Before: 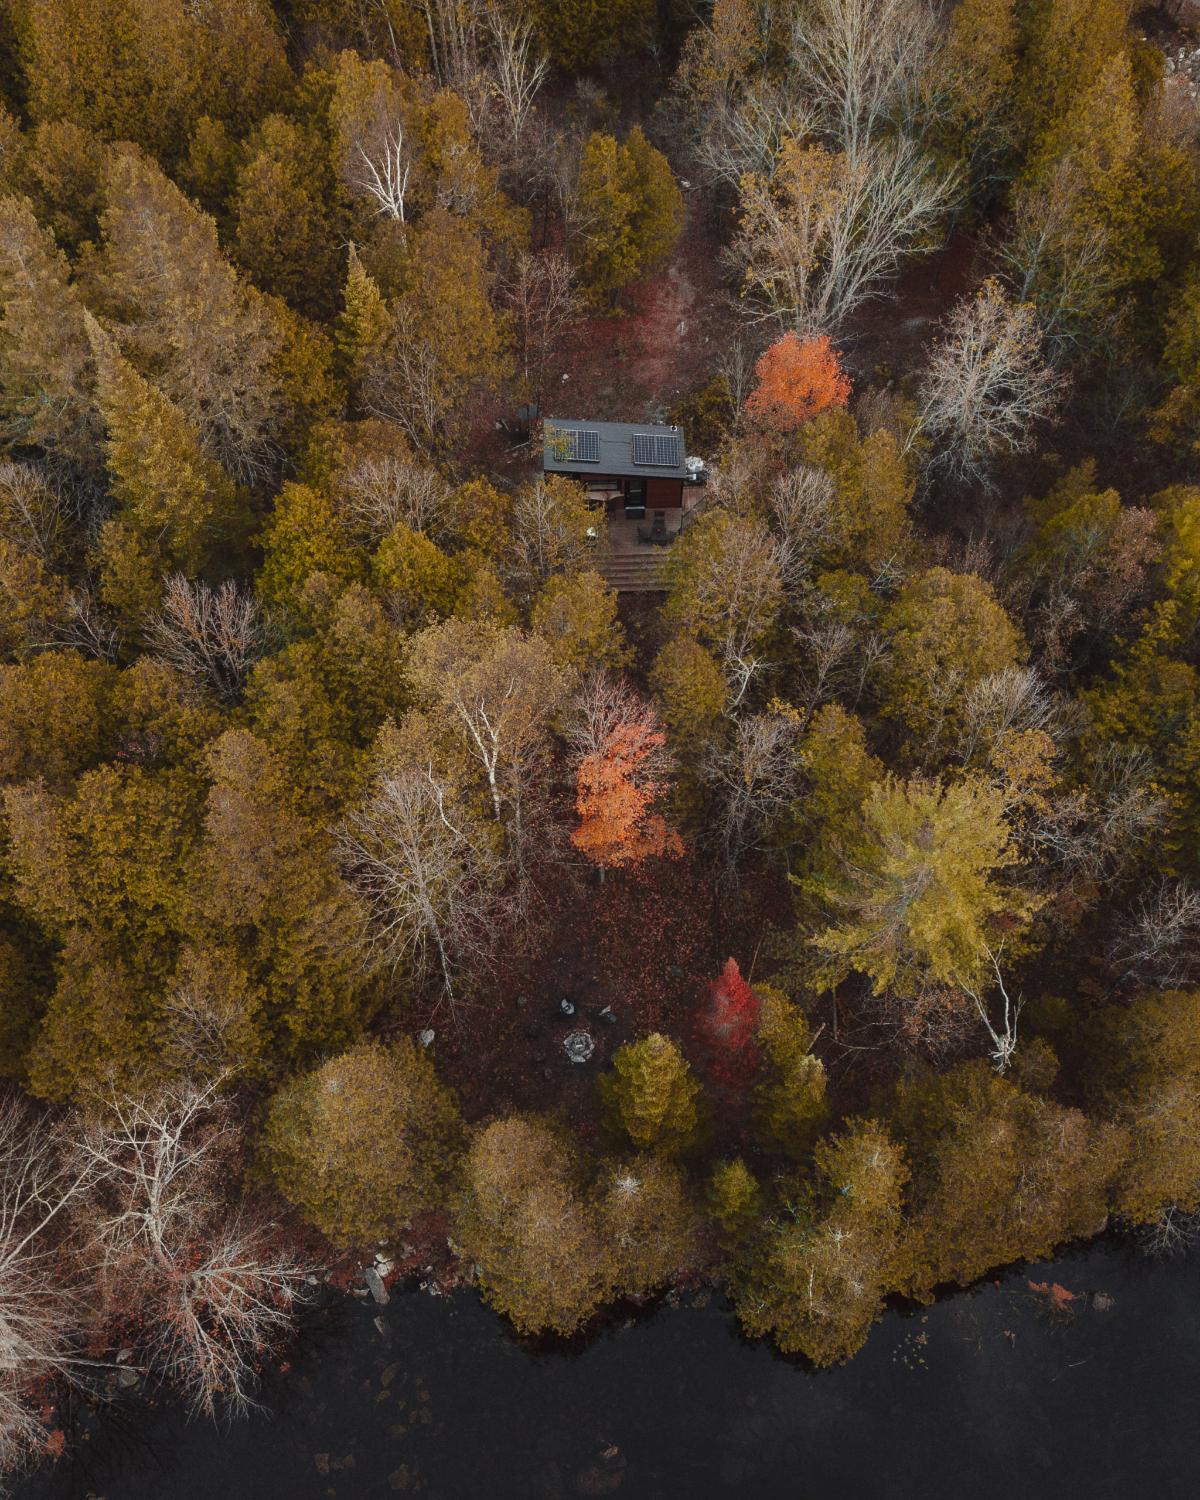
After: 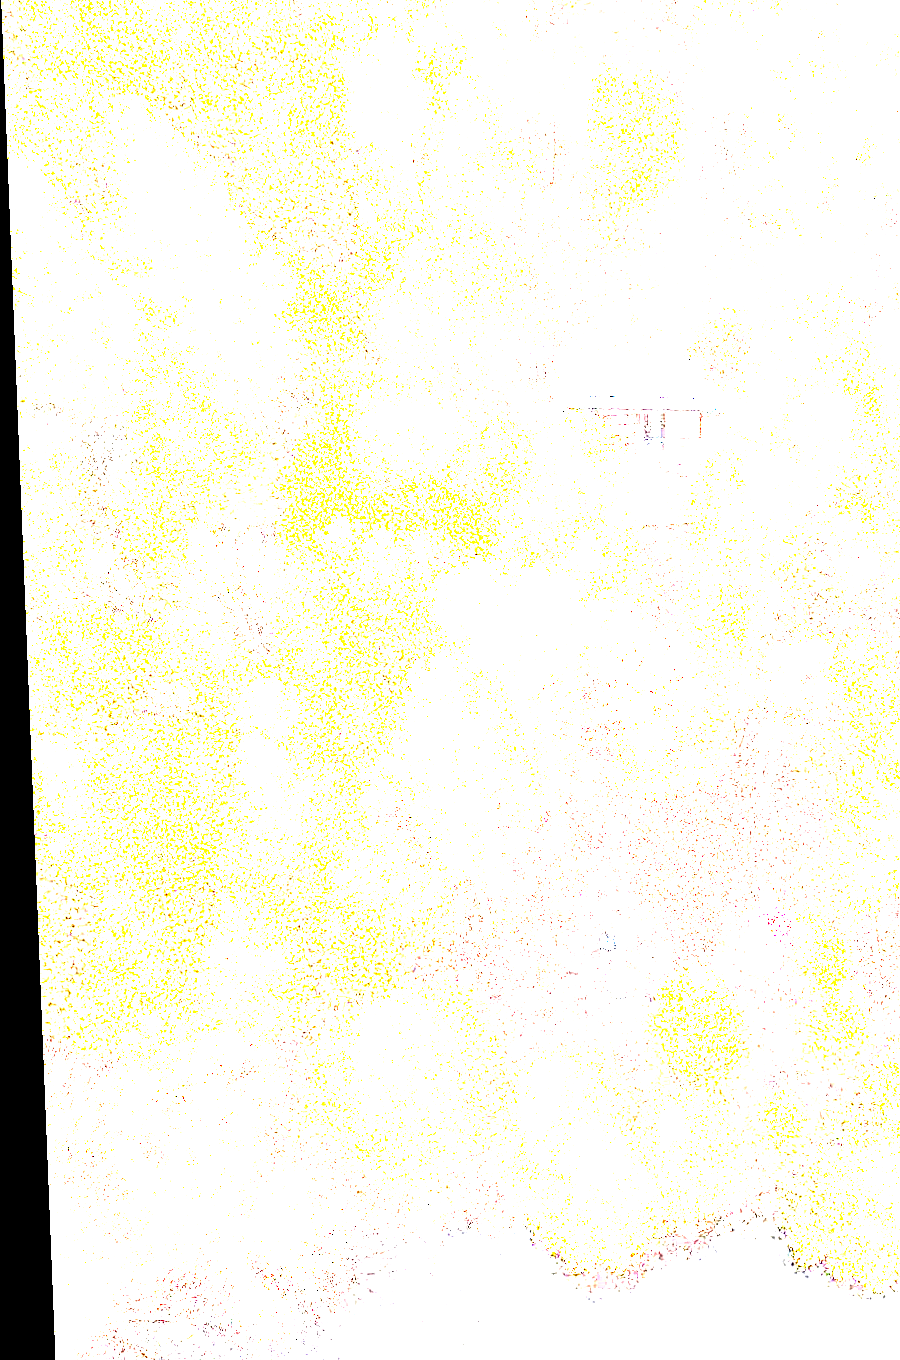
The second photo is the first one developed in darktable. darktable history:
tone equalizer: -8 EV -0.417 EV, -7 EV -0.389 EV, -6 EV -0.333 EV, -5 EV -0.222 EV, -3 EV 0.222 EV, -2 EV 0.333 EV, -1 EV 0.389 EV, +0 EV 0.417 EV, edges refinement/feathering 500, mask exposure compensation -1.57 EV, preserve details no
contrast equalizer: octaves 7, y [[0.406, 0.494, 0.589, 0.753, 0.877, 0.999], [0.5 ×6], [0.5 ×6], [0 ×6], [0 ×6]]
crop: top 5.803%, right 27.864%, bottom 5.804%
exposure: exposure 8 EV, compensate highlight preservation false
rotate and perspective: rotation -2.29°, automatic cropping off
